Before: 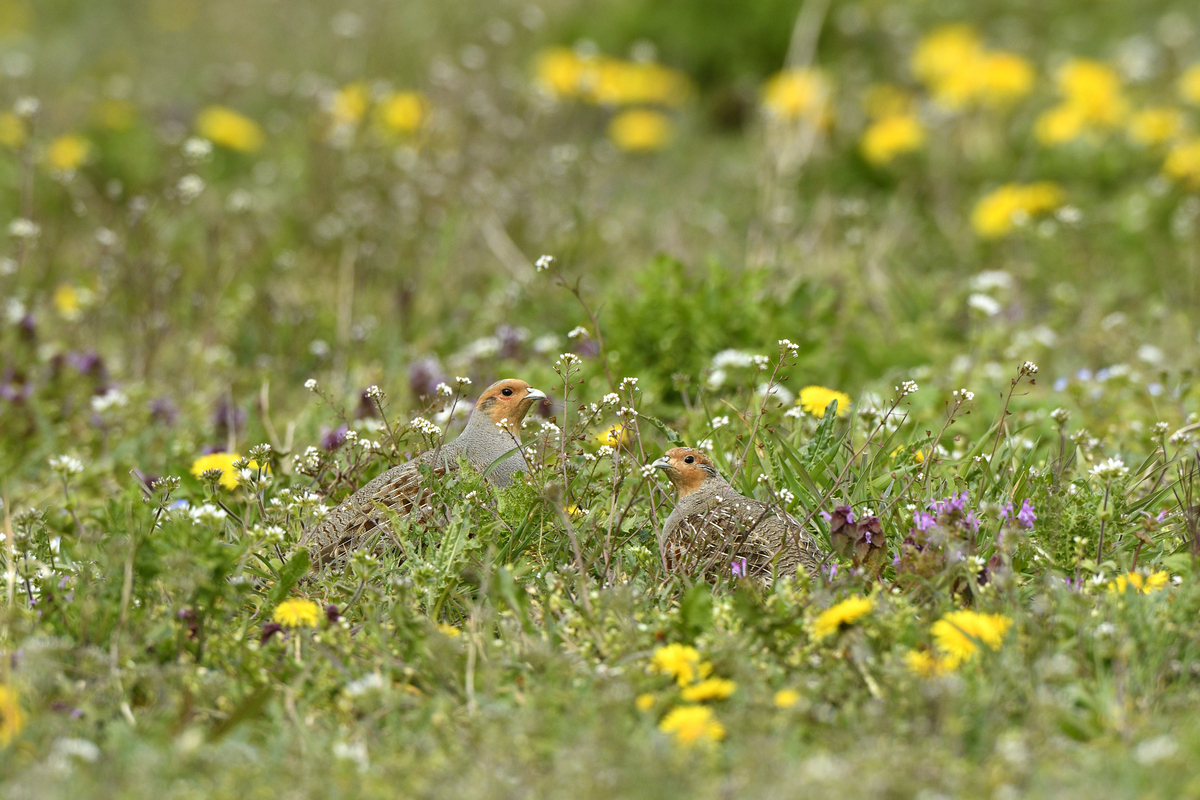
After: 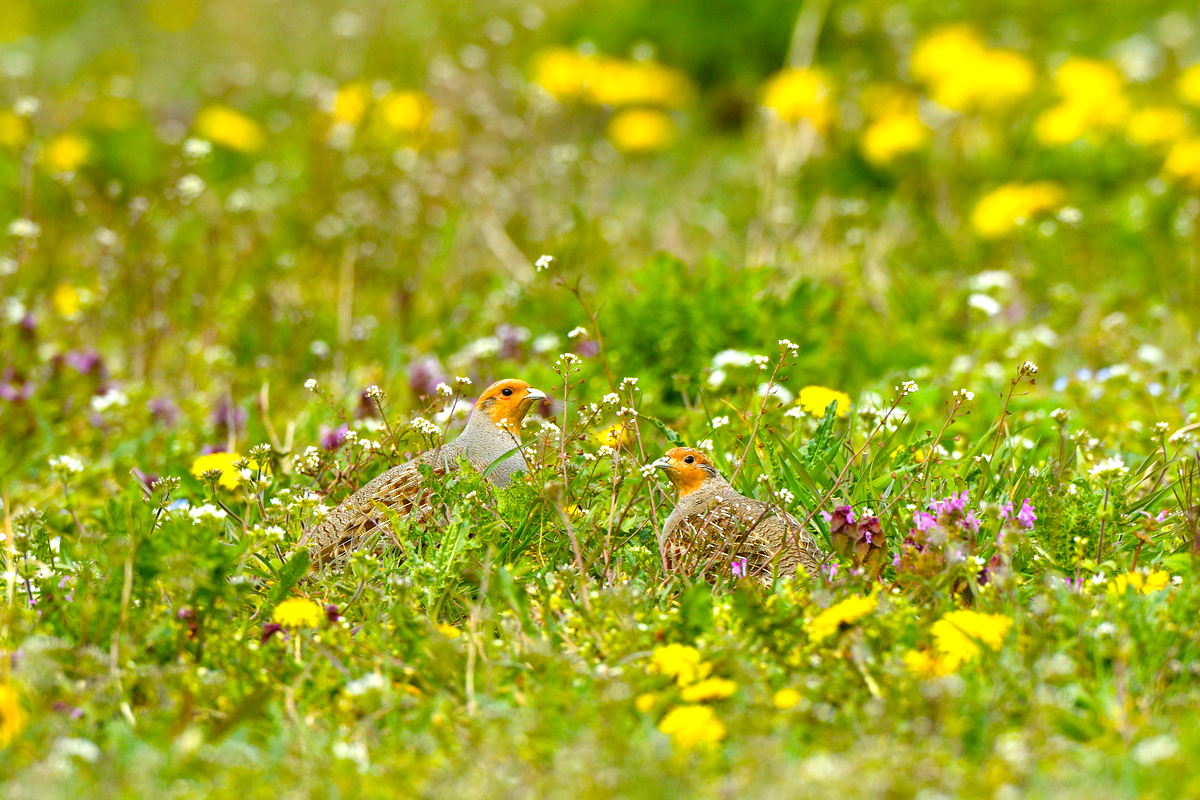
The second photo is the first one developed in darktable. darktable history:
exposure: black level correction 0, exposure 0.5 EV, compensate exposure bias true, compensate highlight preservation false
color balance rgb: linear chroma grading › global chroma 15%, perceptual saturation grading › global saturation 30%
